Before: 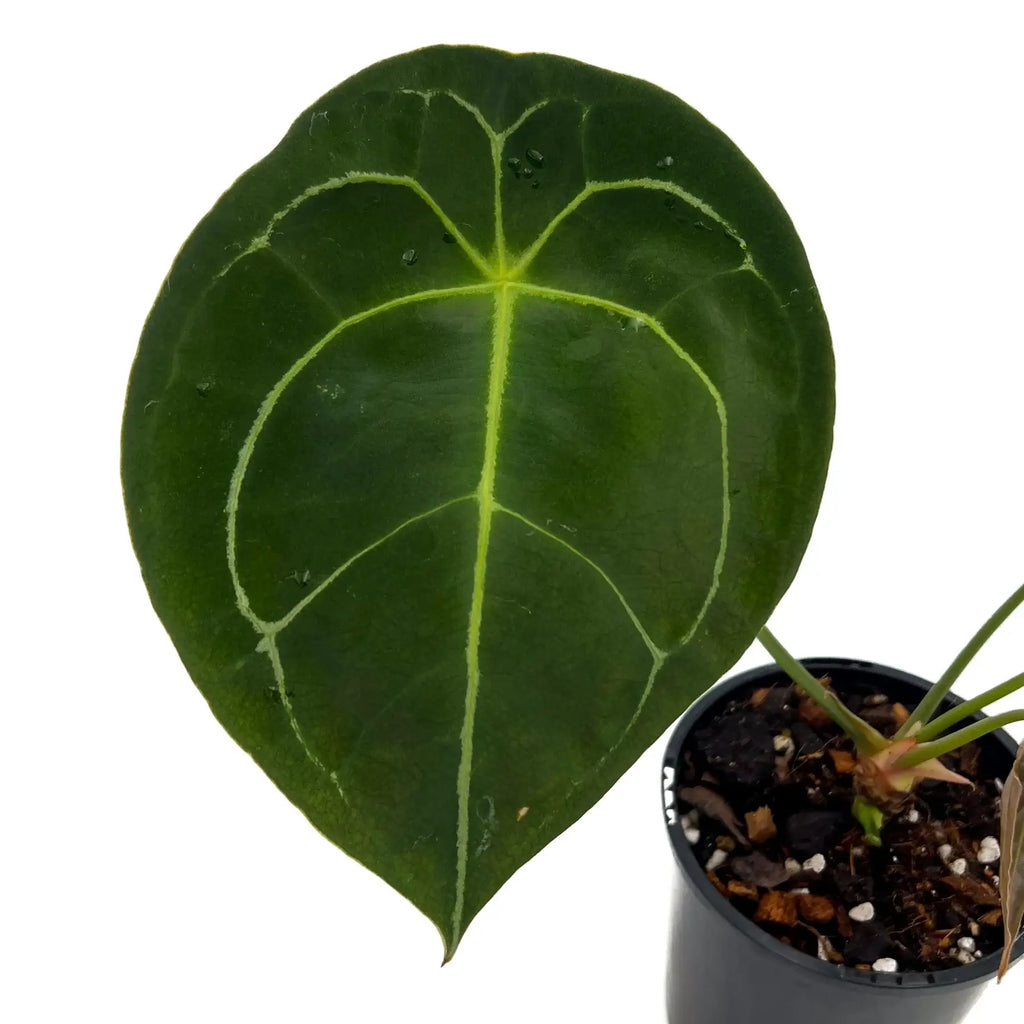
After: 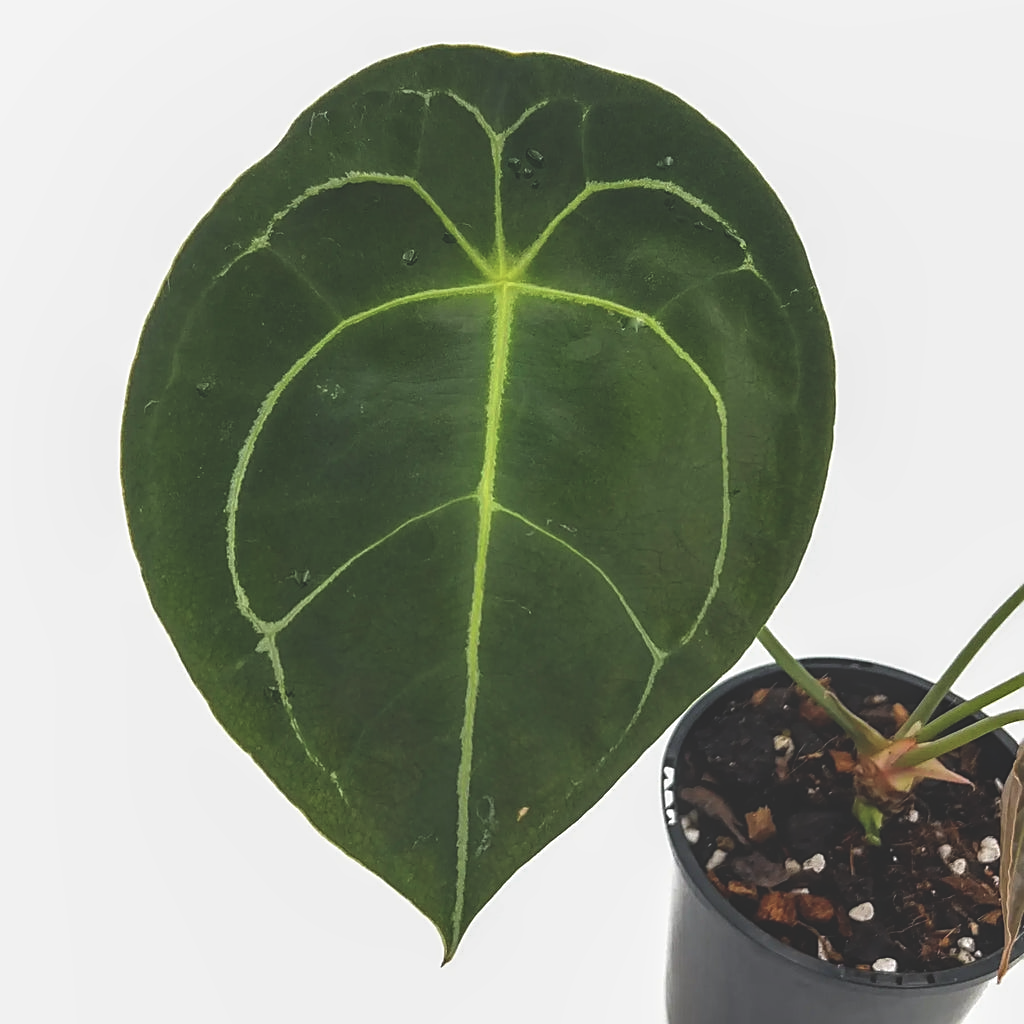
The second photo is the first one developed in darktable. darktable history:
sharpen: on, module defaults
exposure: black level correction -0.025, exposure -0.117 EV, compensate highlight preservation false
local contrast: on, module defaults
